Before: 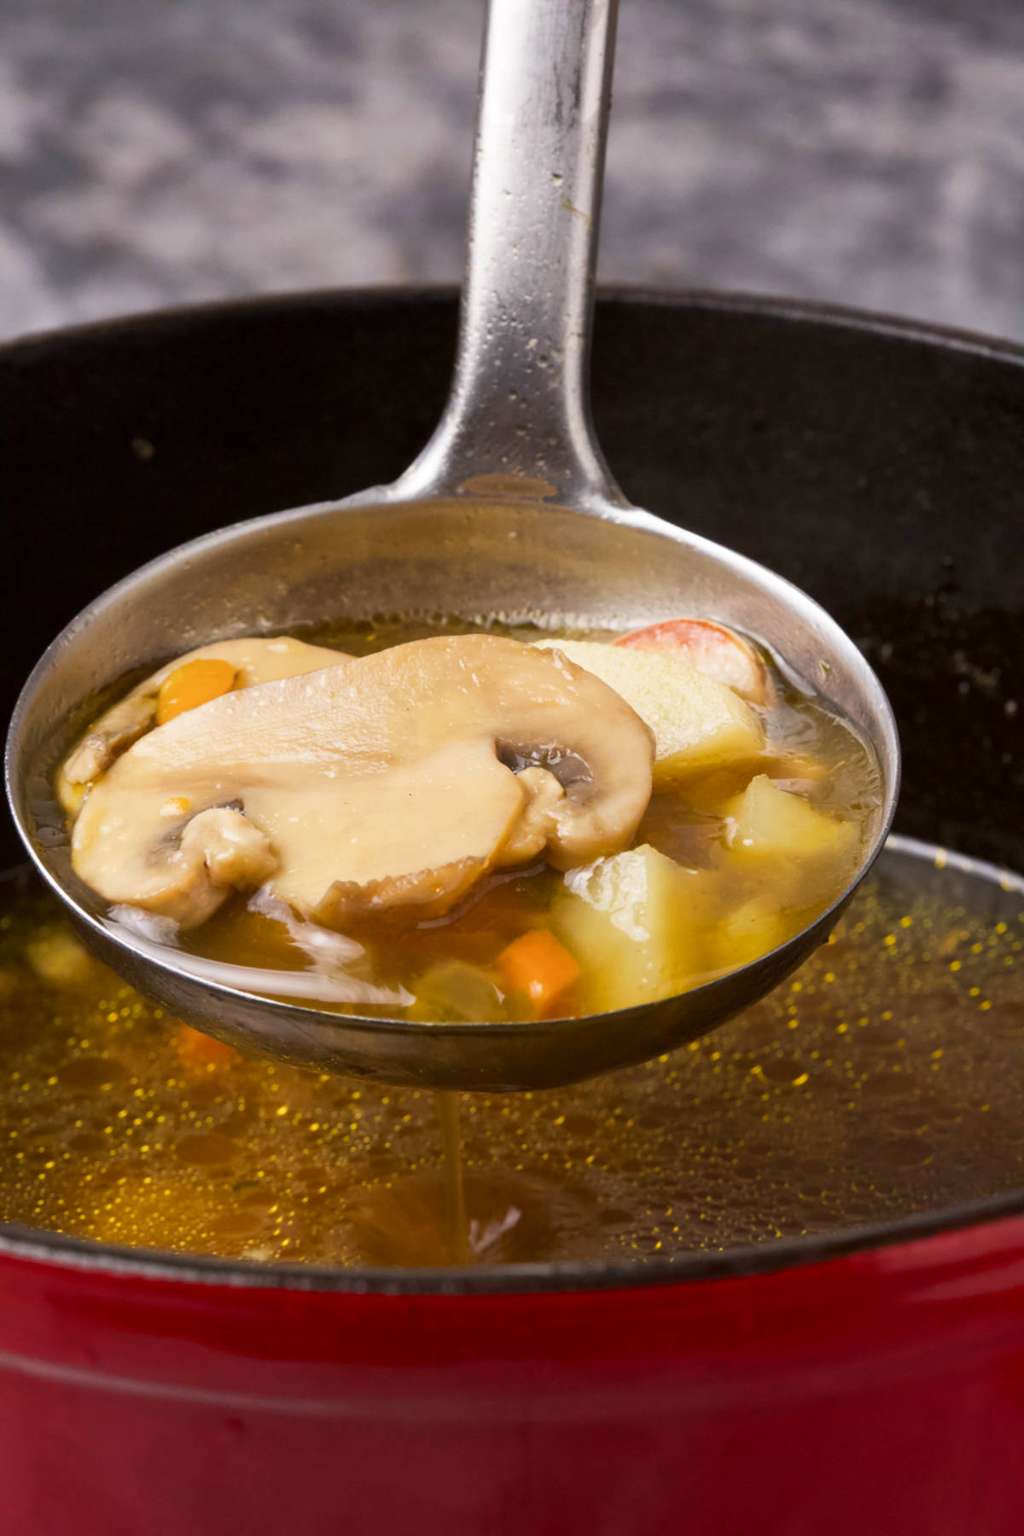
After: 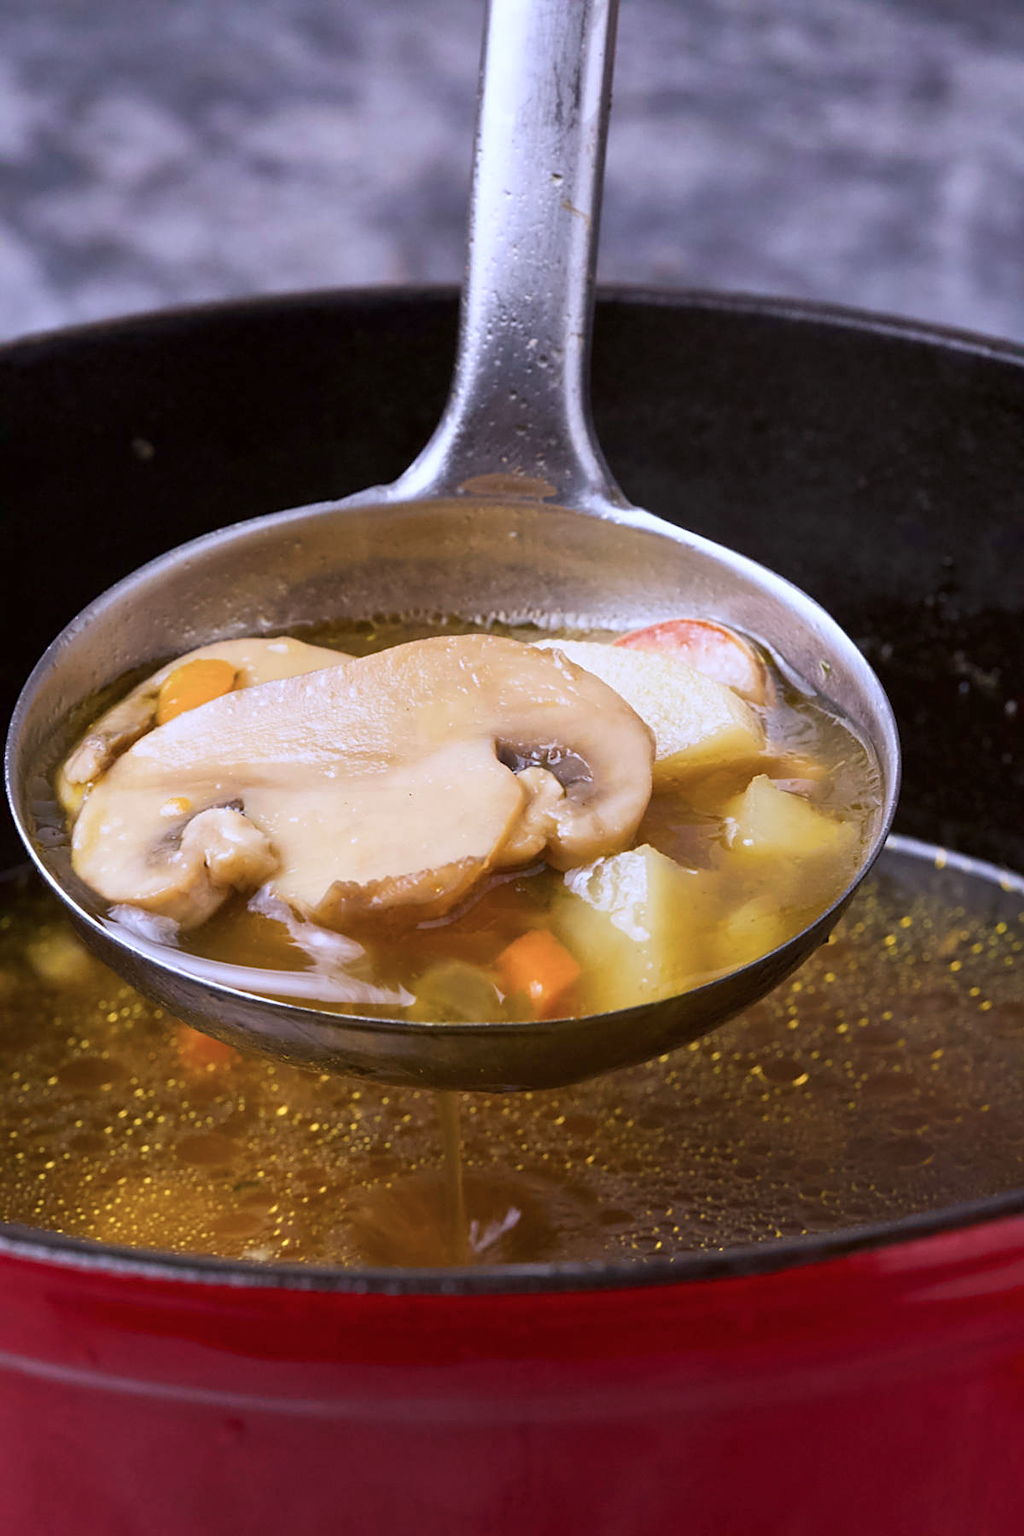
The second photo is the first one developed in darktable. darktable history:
color calibration: illuminant as shot in camera, x 0.379, y 0.396, temperature 4138.76 K
sharpen: on, module defaults
